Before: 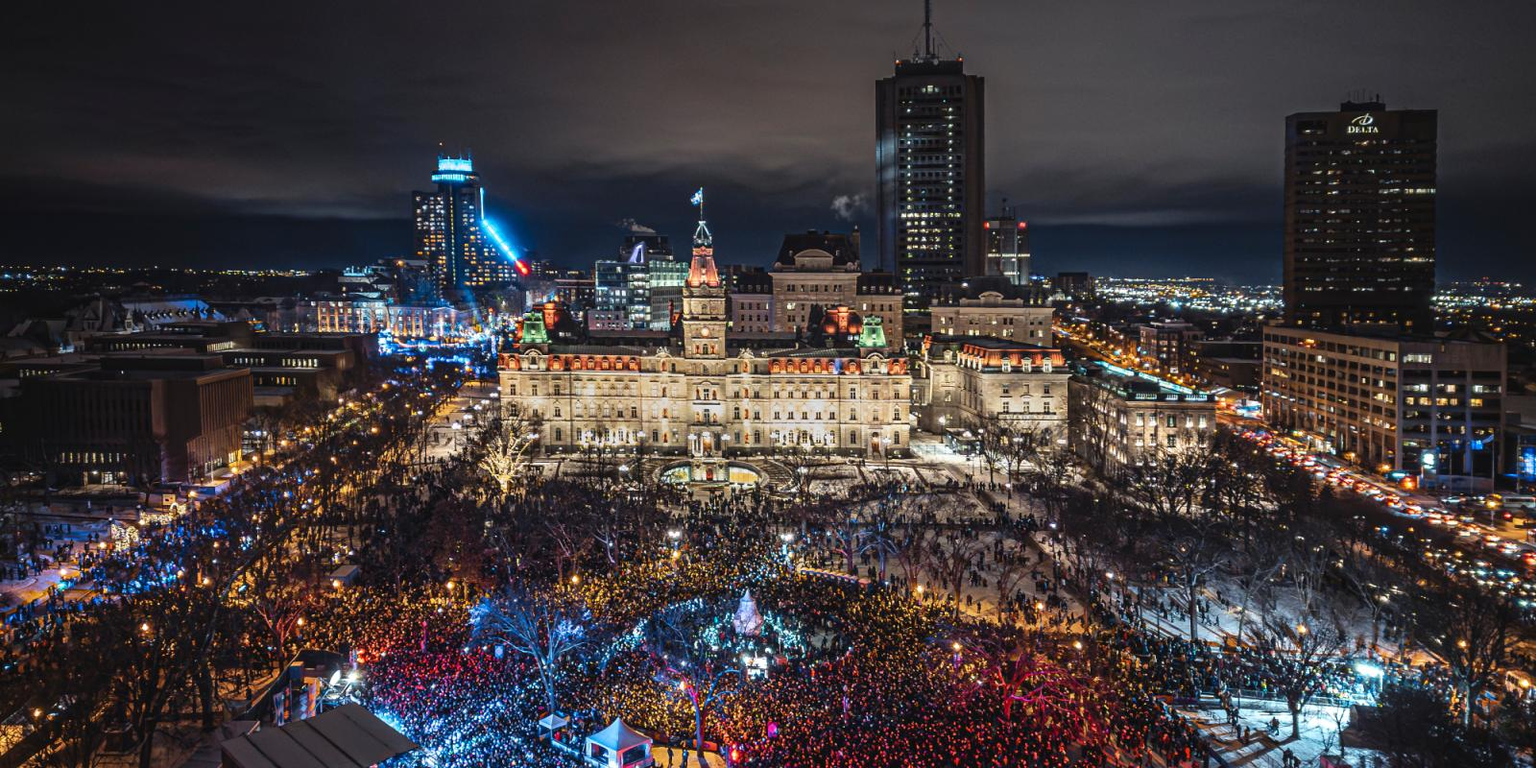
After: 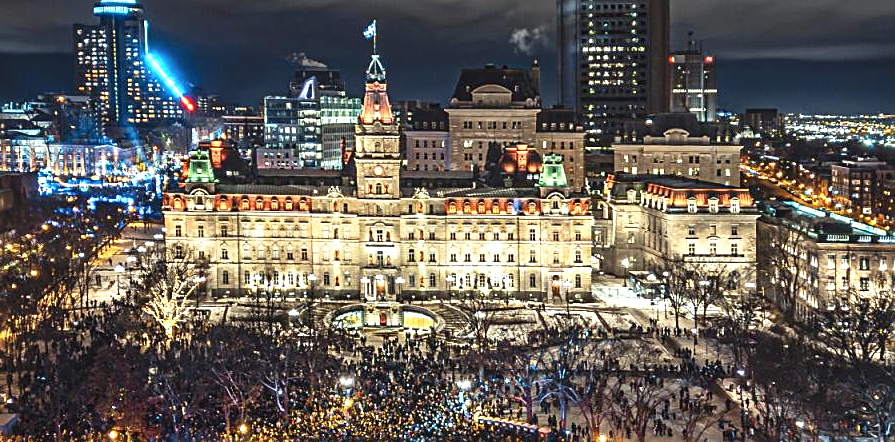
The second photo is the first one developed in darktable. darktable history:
sharpen: on, module defaults
exposure: black level correction 0, exposure 0.696 EV, compensate highlight preservation false
crop and rotate: left 22.264%, top 21.928%, right 21.783%, bottom 22.717%
color correction: highlights a* -4.6, highlights b* 5.04, saturation 0.956
